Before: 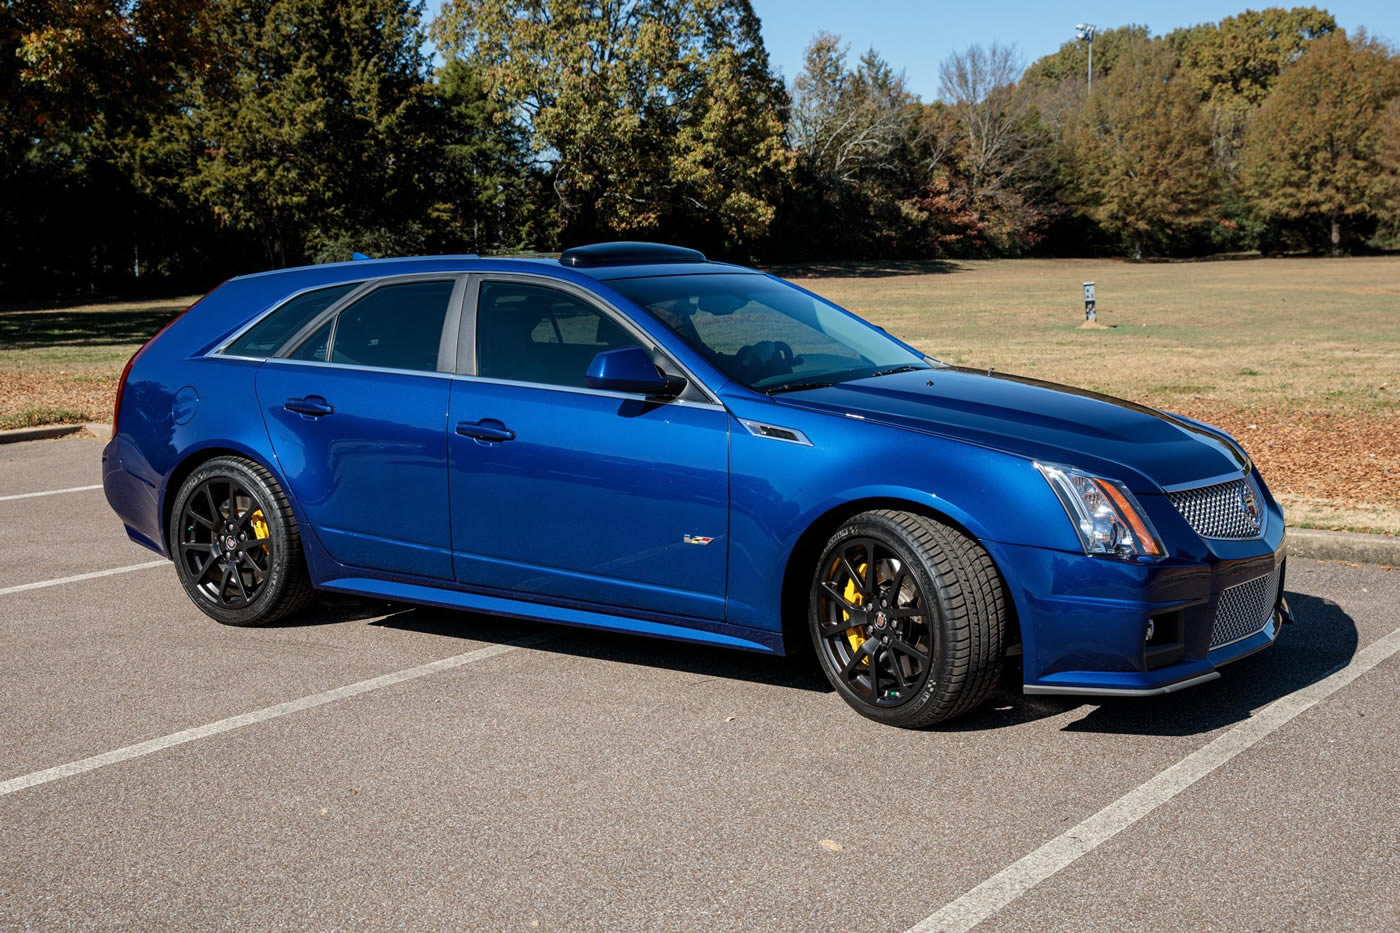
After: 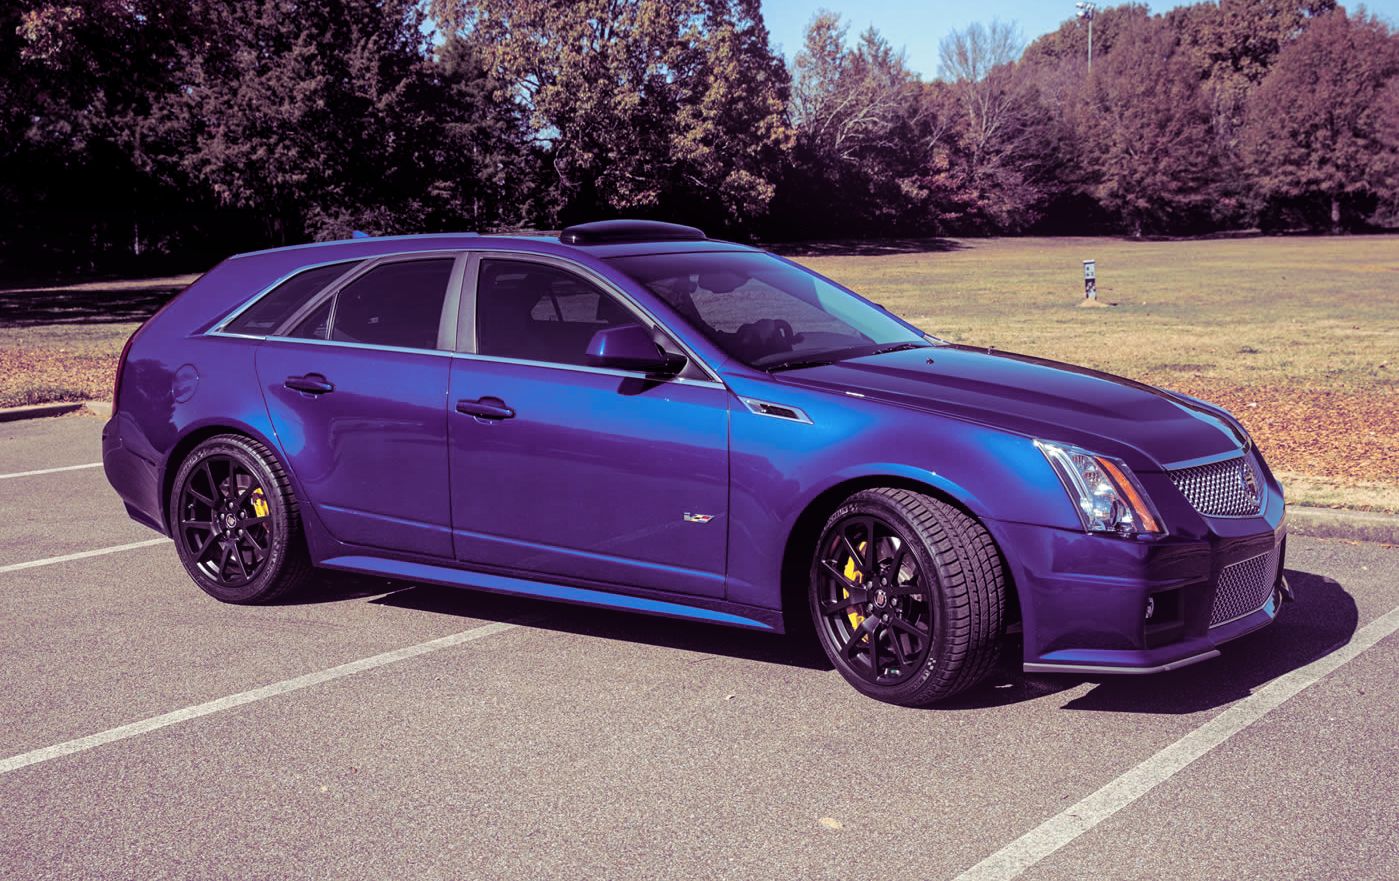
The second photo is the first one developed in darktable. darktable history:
bloom: on, module defaults
local contrast: mode bilateral grid, contrast 20, coarseness 50, detail 120%, midtone range 0.2
crop and rotate: top 2.479%, bottom 3.018%
split-toning: shadows › hue 277.2°, shadows › saturation 0.74
